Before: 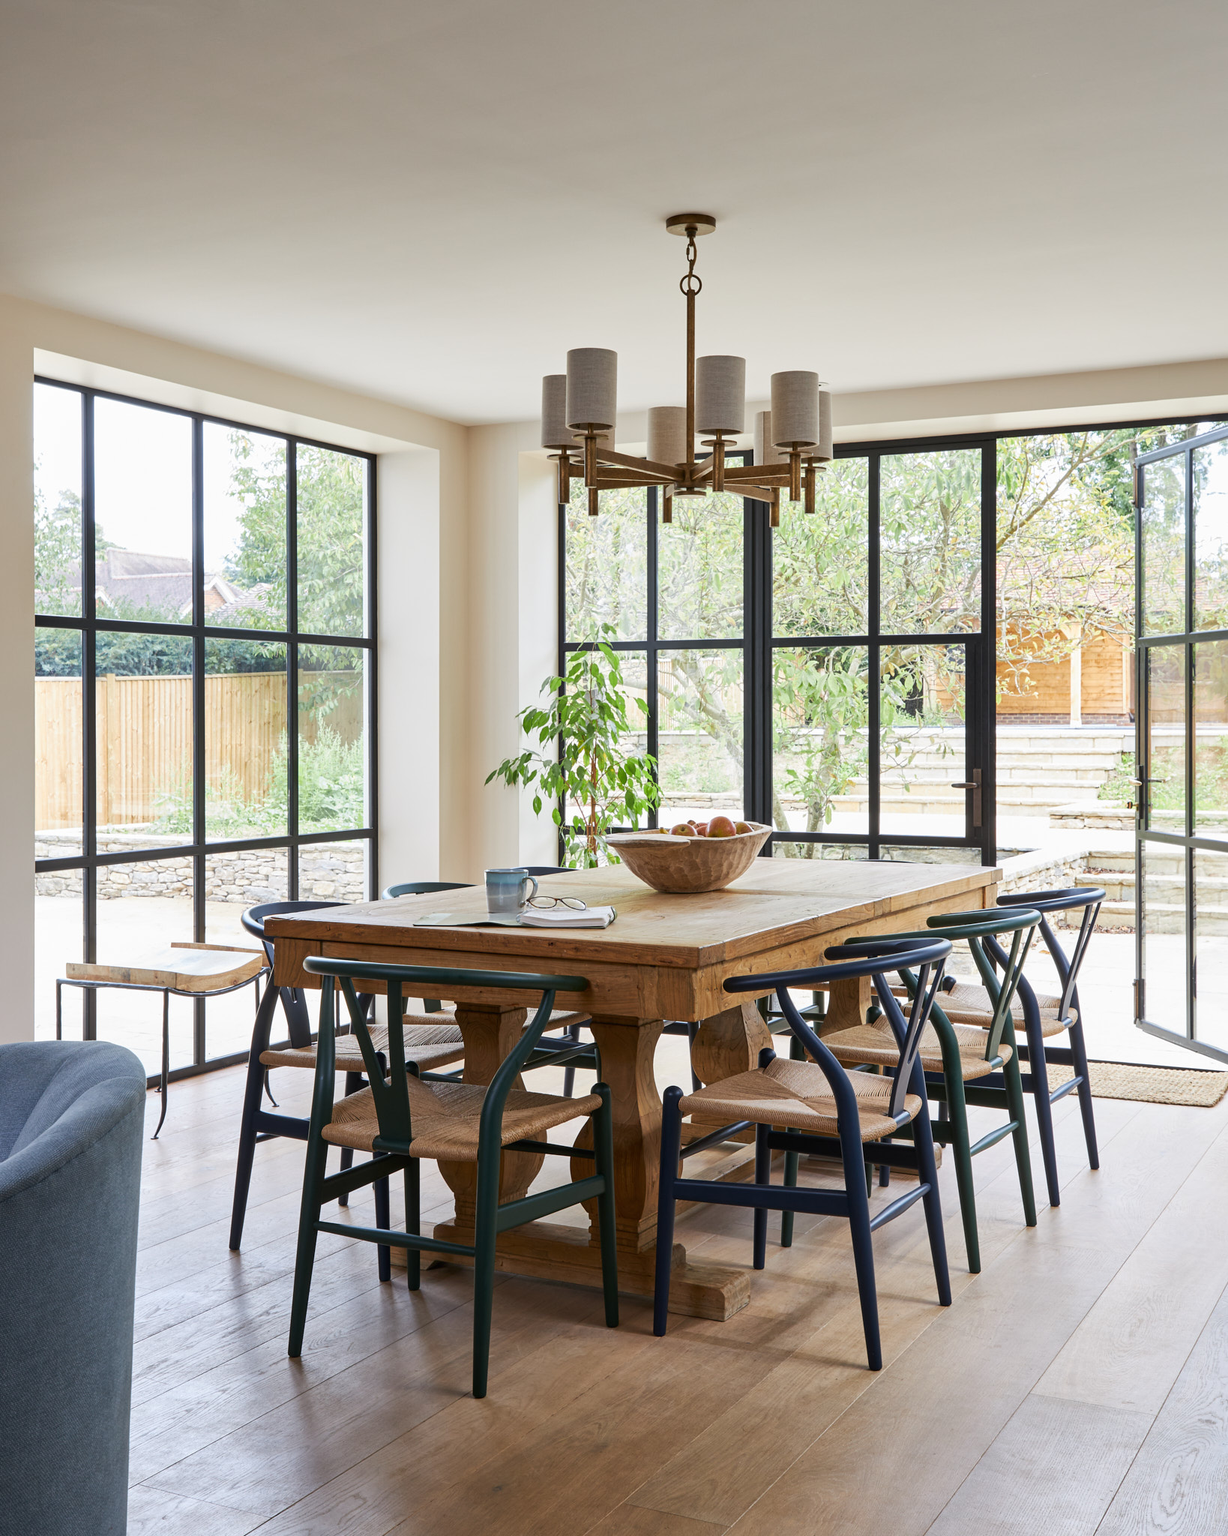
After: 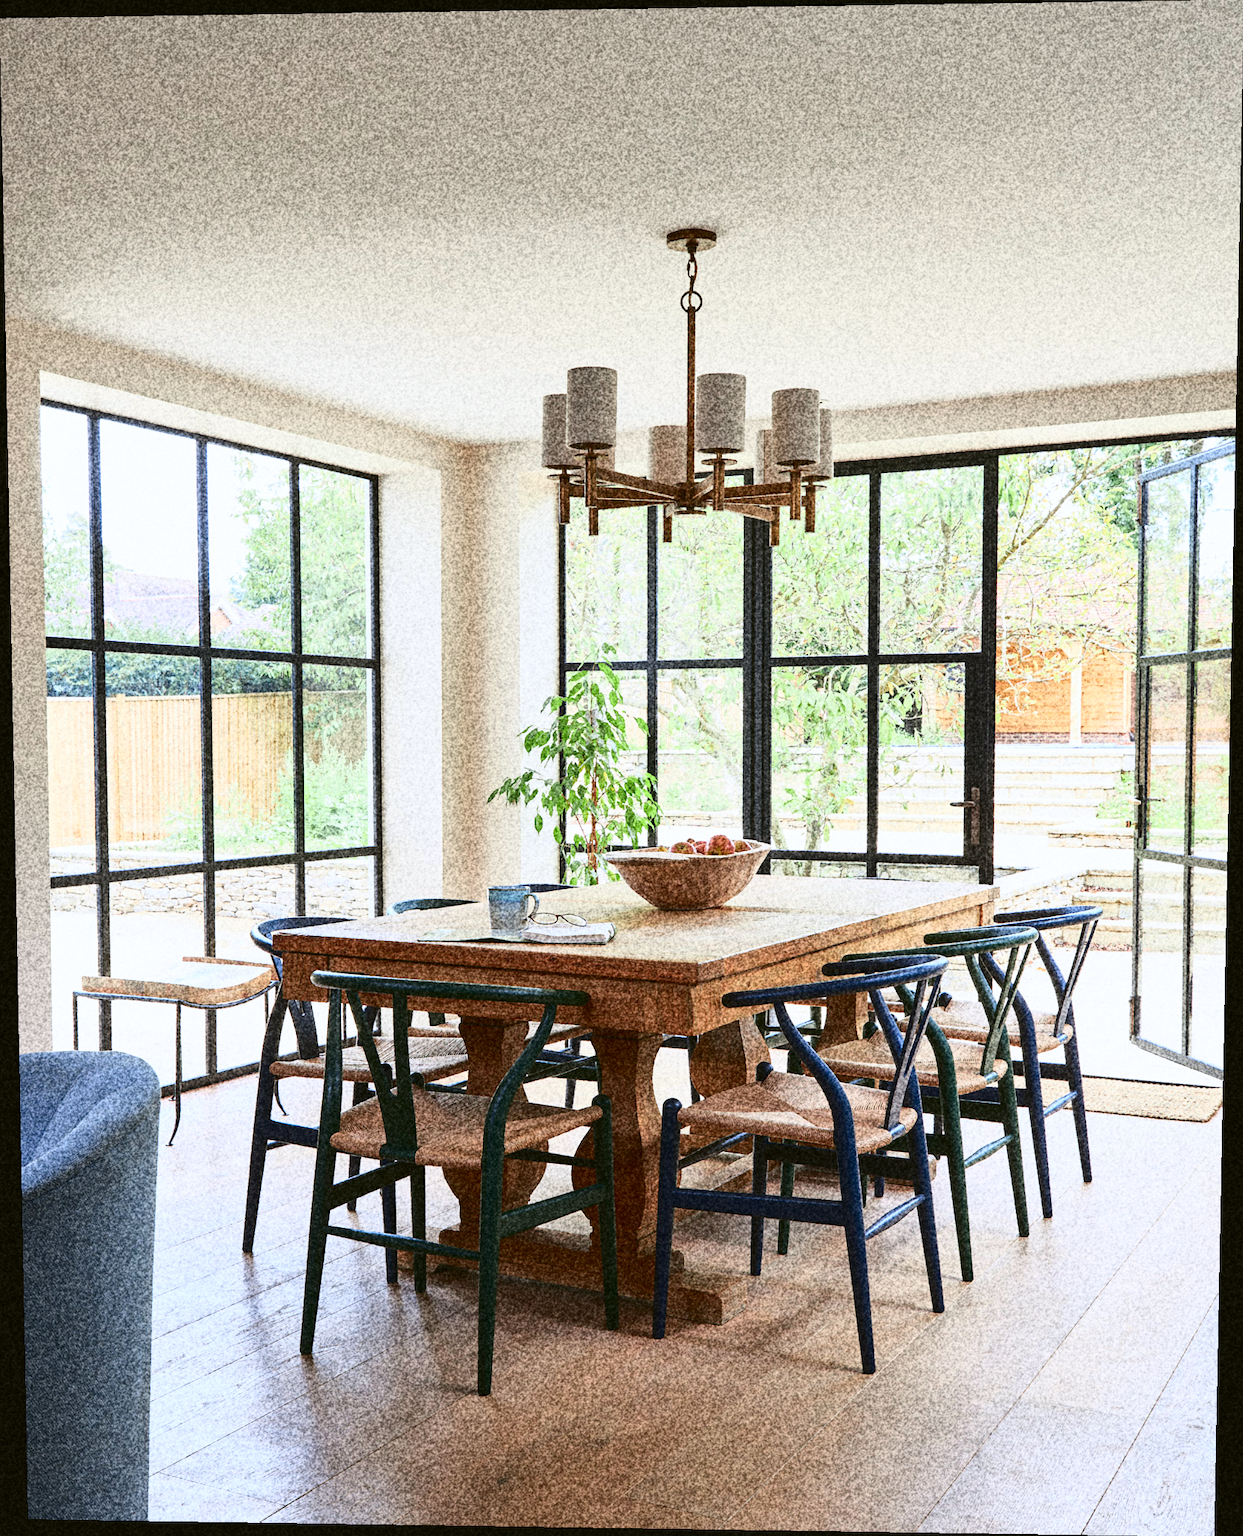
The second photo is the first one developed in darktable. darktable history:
white balance: red 0.984, blue 1.059
rotate and perspective: lens shift (vertical) 0.048, lens shift (horizontal) -0.024, automatic cropping off
tone curve: curves: ch0 [(0, 0.039) (0.194, 0.159) (0.469, 0.544) (0.693, 0.77) (0.751, 0.871) (1, 1)]; ch1 [(0, 0) (0.508, 0.506) (0.547, 0.563) (0.592, 0.631) (0.715, 0.706) (1, 1)]; ch2 [(0, 0) (0.243, 0.175) (0.362, 0.301) (0.492, 0.515) (0.544, 0.557) (0.595, 0.612) (0.631, 0.641) (1, 1)], color space Lab, independent channels, preserve colors none
grain: coarseness 30.02 ISO, strength 100%
